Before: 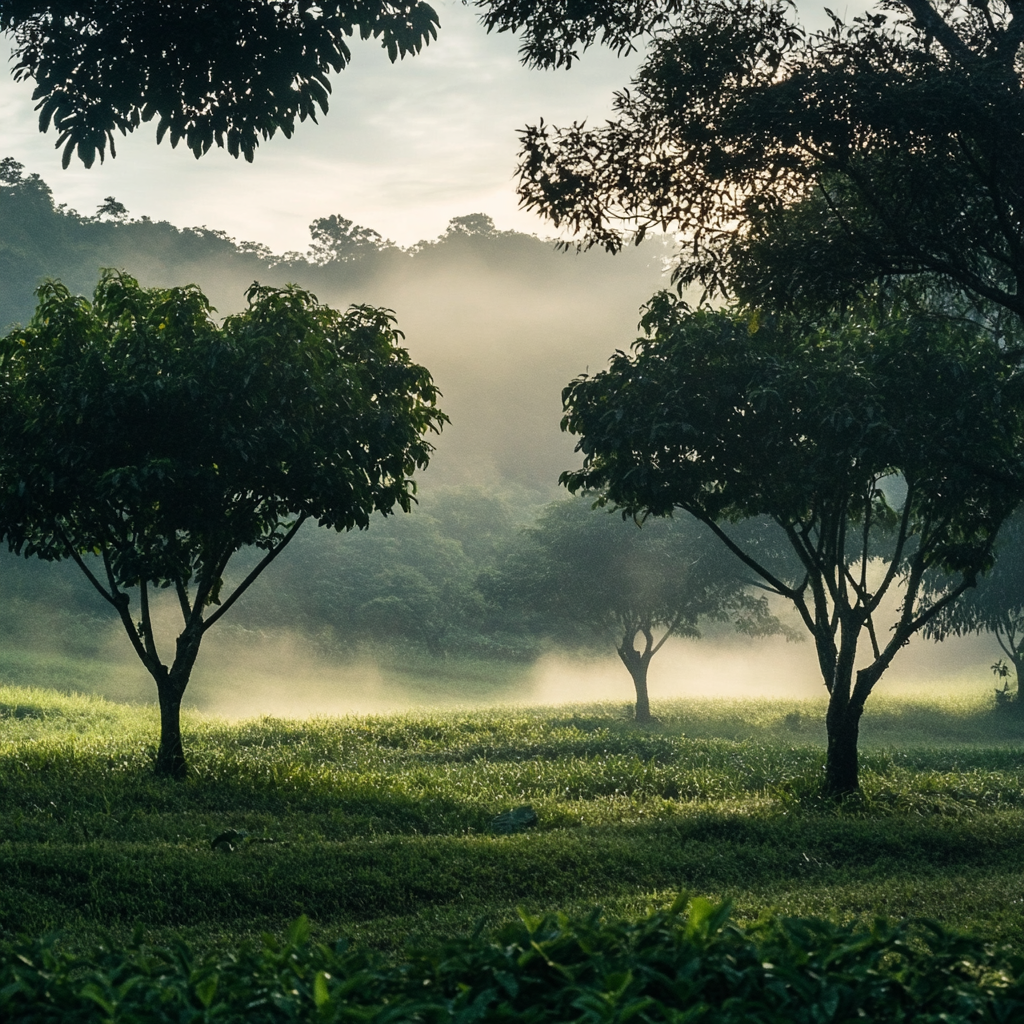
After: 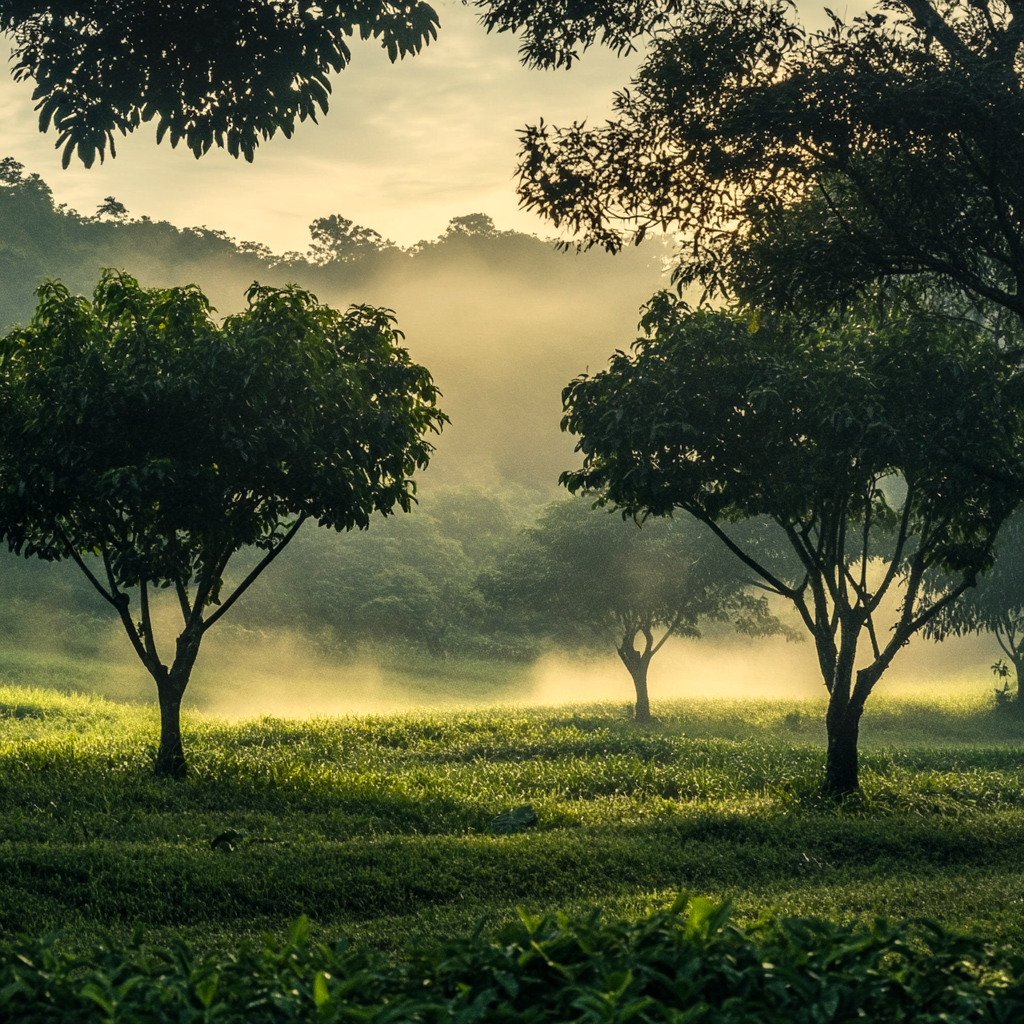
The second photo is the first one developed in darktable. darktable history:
local contrast: on, module defaults
color correction: highlights a* 2.7, highlights b* 23.27
